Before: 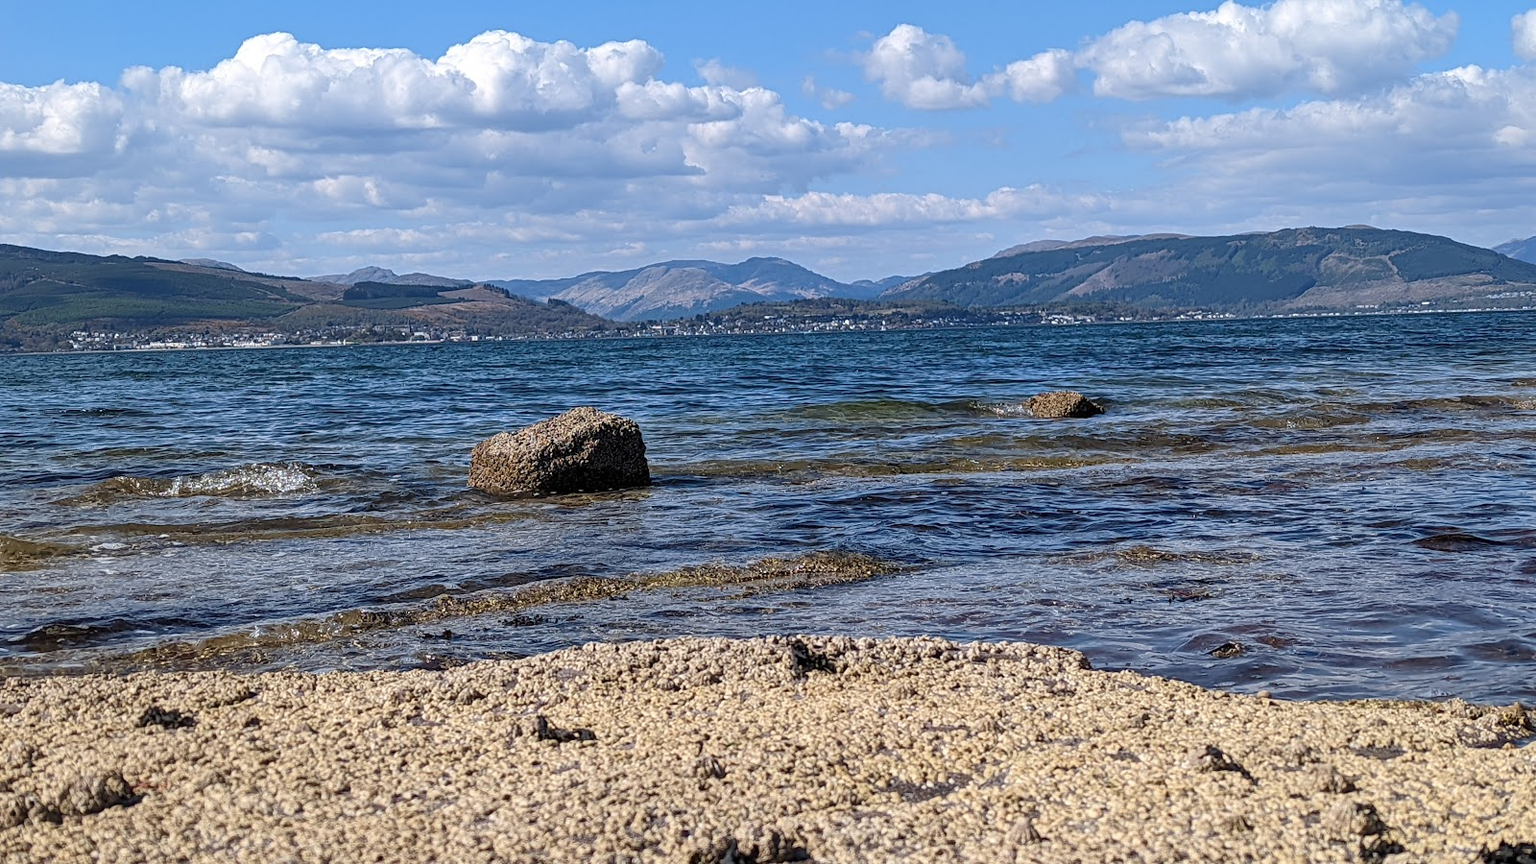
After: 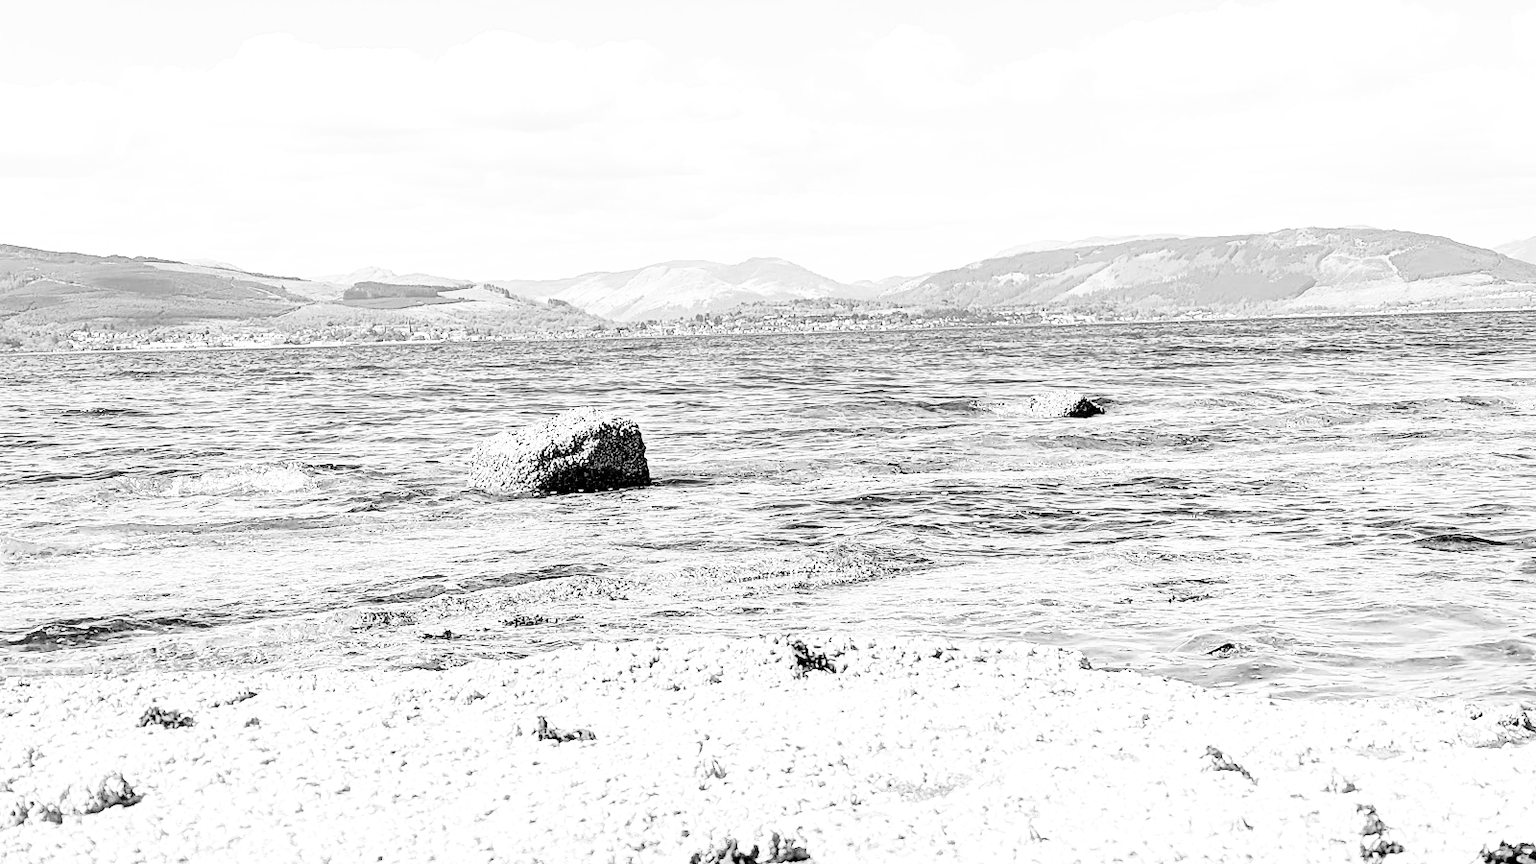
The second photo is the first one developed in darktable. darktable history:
exposure: black level correction 0, exposure 1.2 EV, compensate highlight preservation false
white balance: red 4.26, blue 1.802
contrast brightness saturation: contrast 0.08, saturation 0.02
color calibration: output gray [0.22, 0.42, 0.37, 0], gray › normalize channels true, illuminant same as pipeline (D50), adaptation XYZ, x 0.346, y 0.359, gamut compression 0
filmic rgb: black relative exposure -7.15 EV, white relative exposure 5.36 EV, hardness 3.02, color science v6 (2022)
